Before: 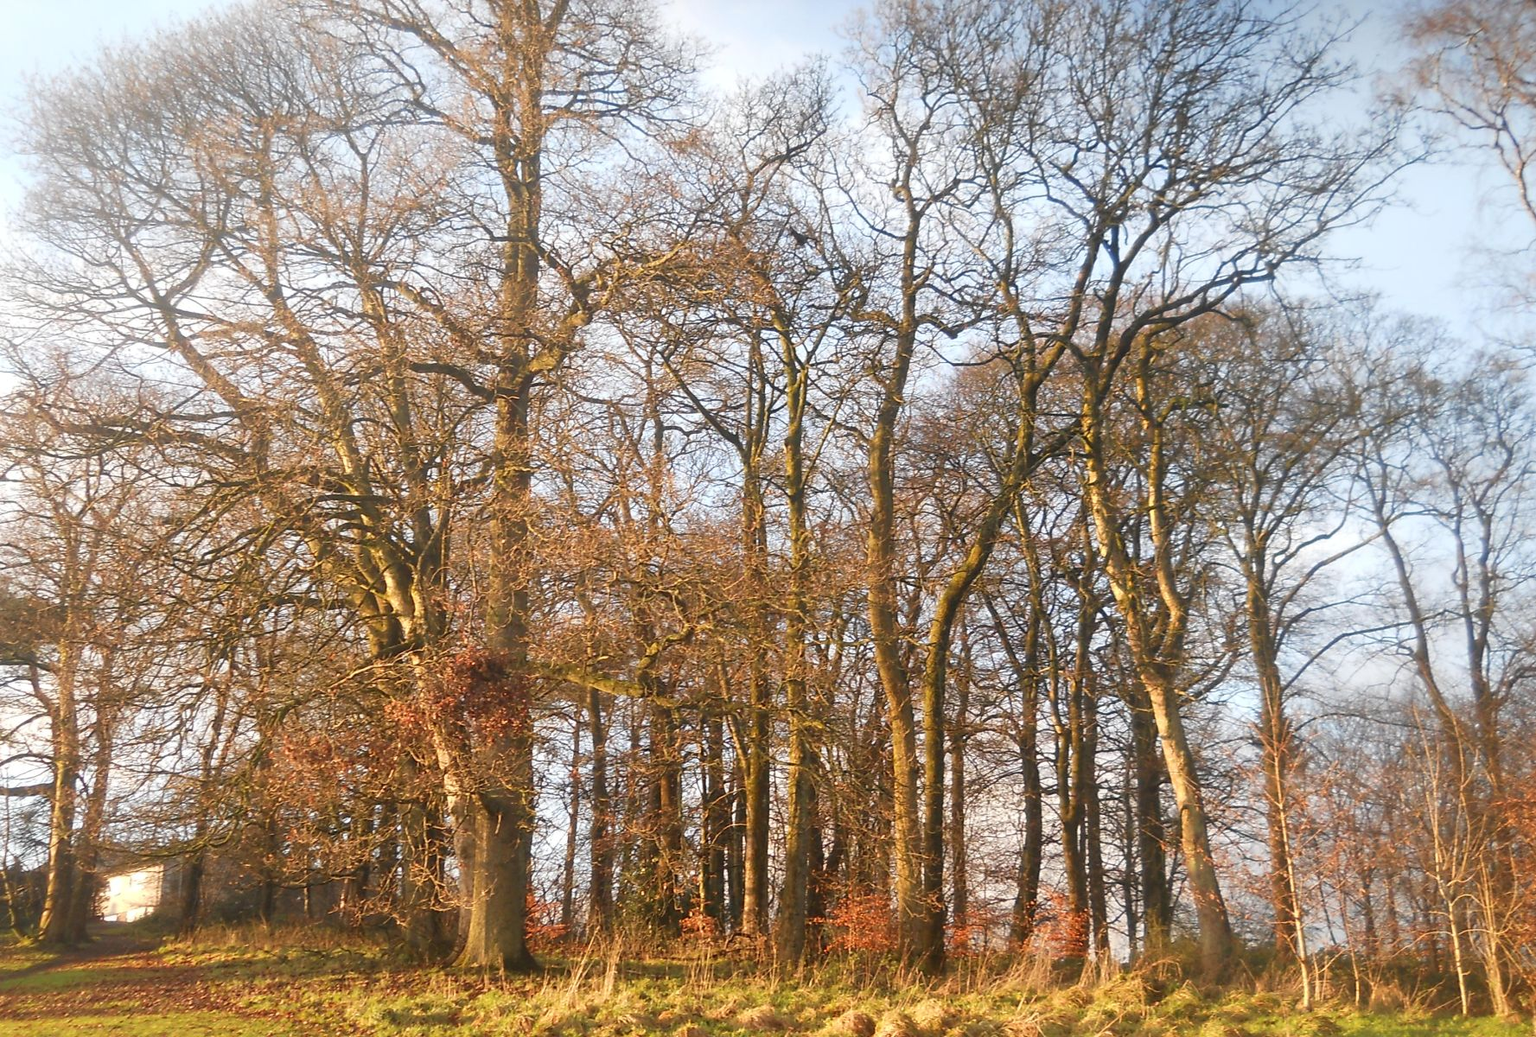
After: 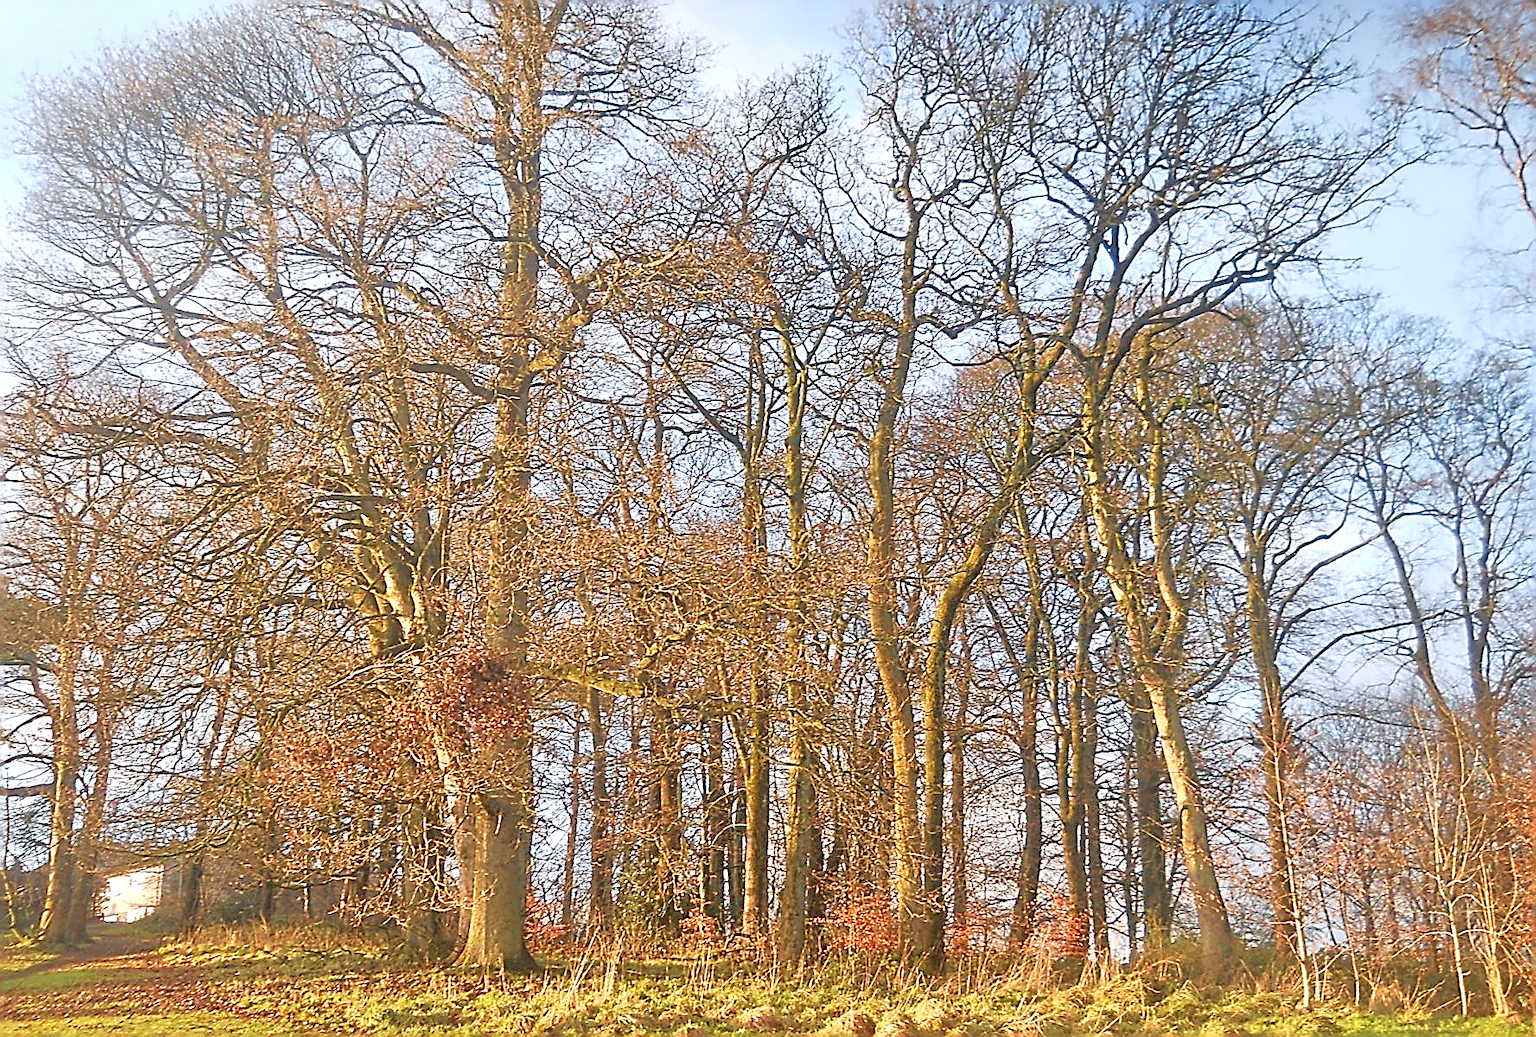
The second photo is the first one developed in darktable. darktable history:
sharpen: amount 2
velvia: on, module defaults
white balance: red 0.974, blue 1.044
tone equalizer: -7 EV 0.15 EV, -6 EV 0.6 EV, -5 EV 1.15 EV, -4 EV 1.33 EV, -3 EV 1.15 EV, -2 EV 0.6 EV, -1 EV 0.15 EV, mask exposure compensation -0.5 EV
